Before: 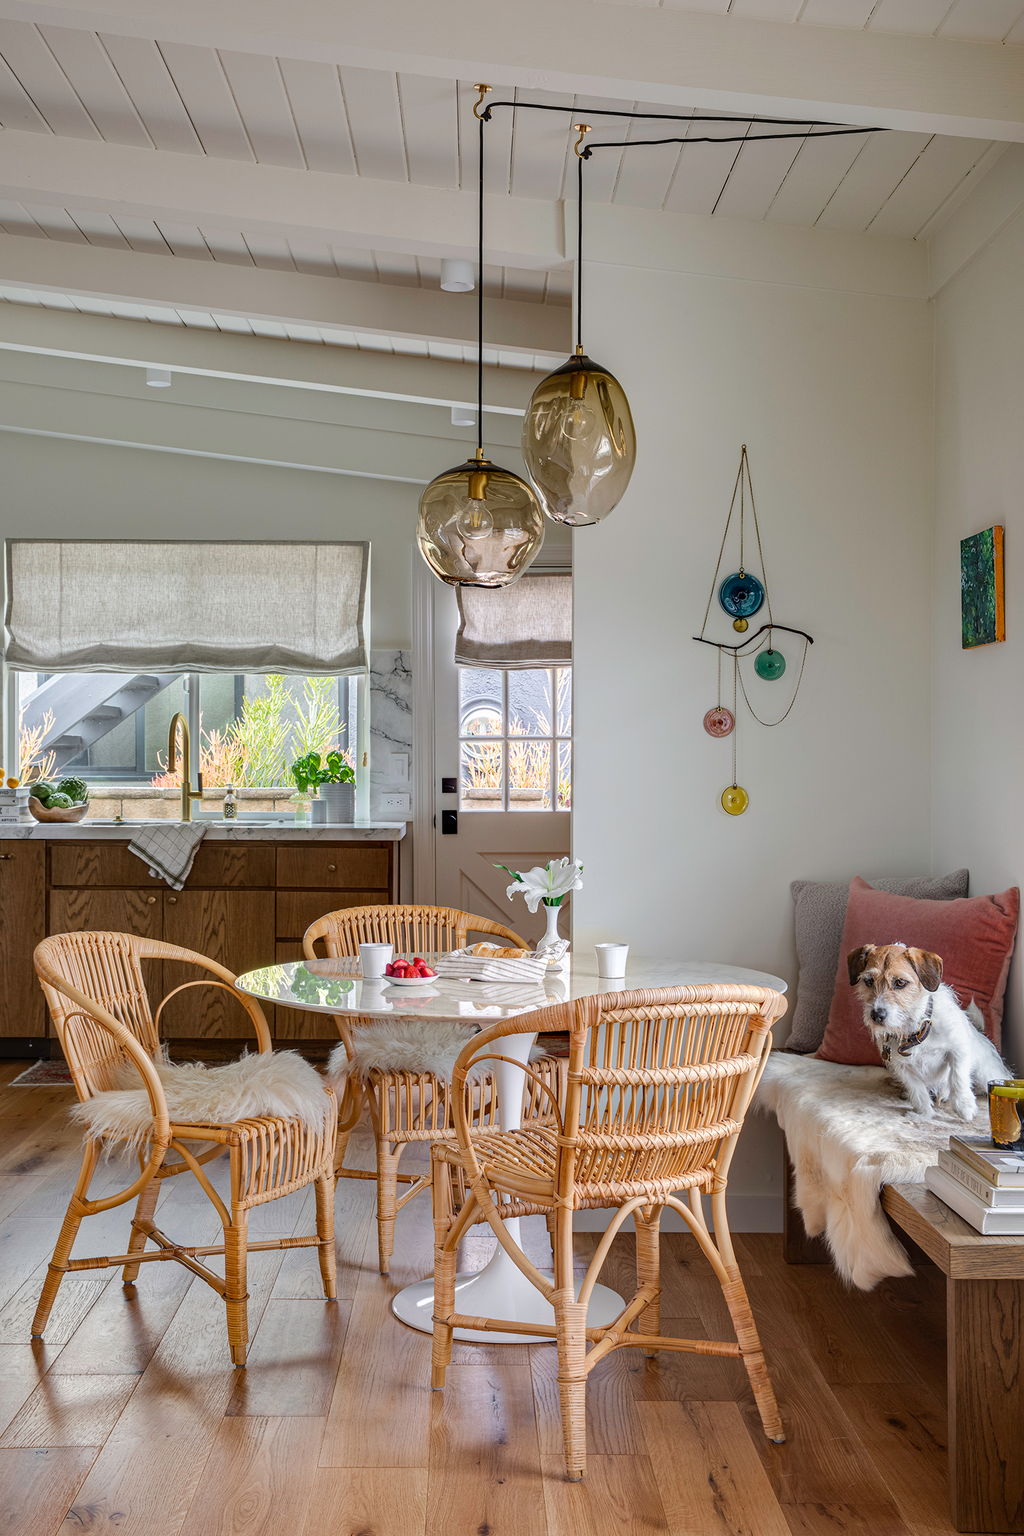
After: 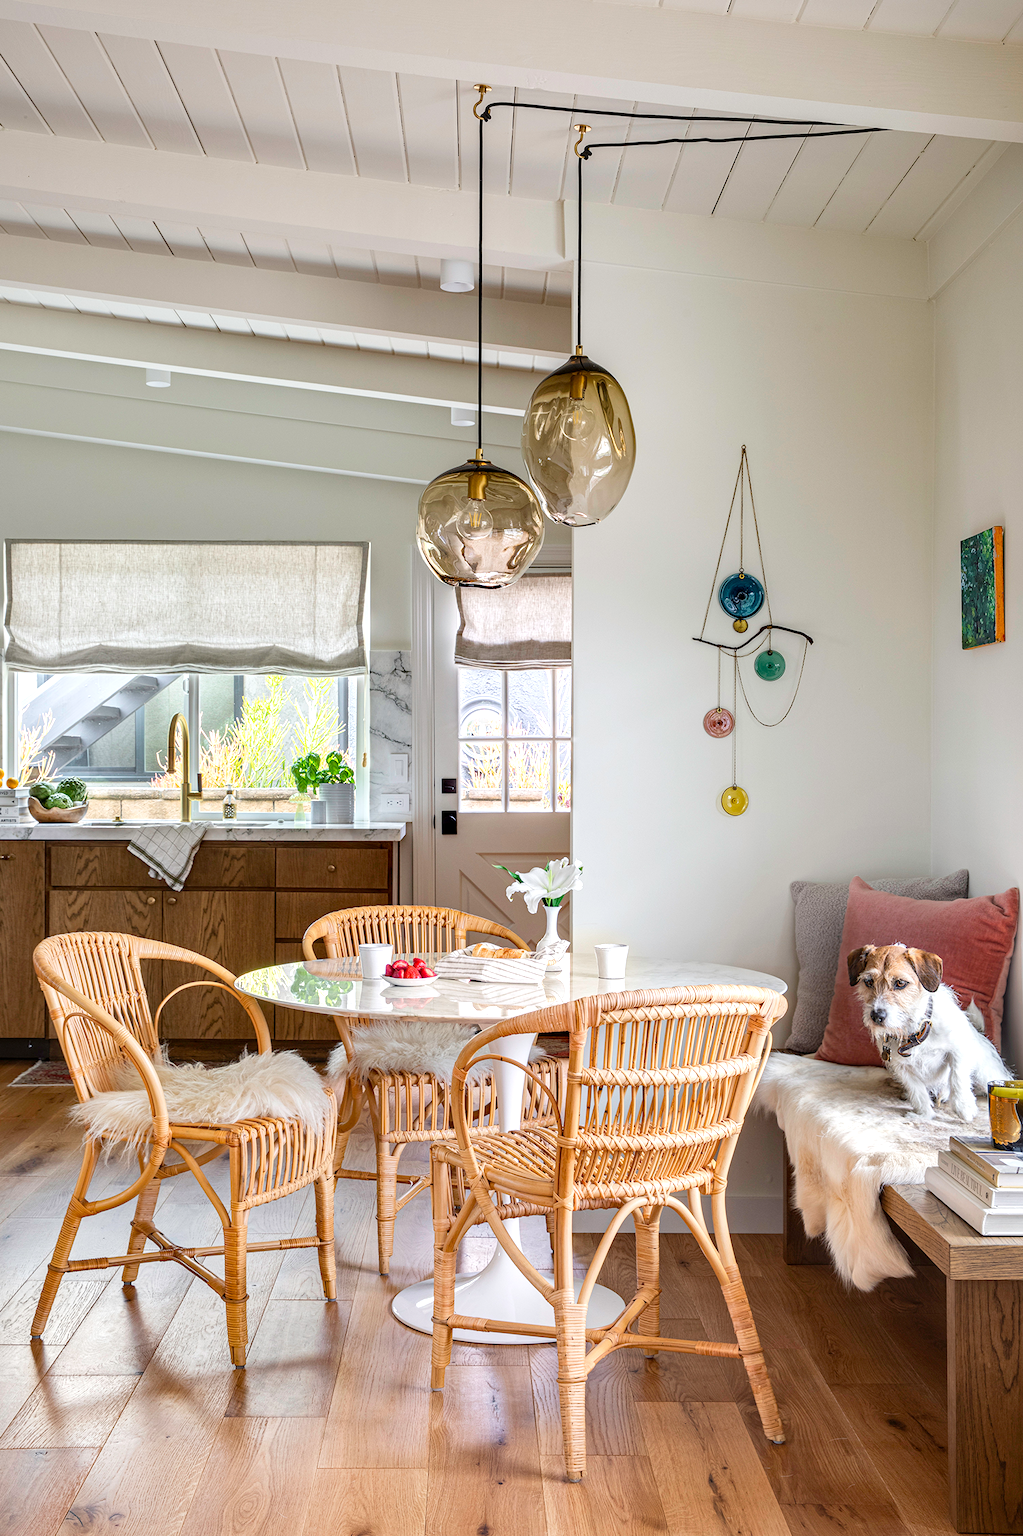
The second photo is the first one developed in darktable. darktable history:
crop and rotate: left 0.116%, bottom 0.005%
exposure: black level correction 0.001, exposure 0.5 EV, compensate exposure bias true, compensate highlight preservation false
tone curve: curves: ch0 [(0, 0) (0.003, 0.003) (0.011, 0.012) (0.025, 0.026) (0.044, 0.046) (0.069, 0.072) (0.1, 0.104) (0.136, 0.141) (0.177, 0.185) (0.224, 0.234) (0.277, 0.289) (0.335, 0.349) (0.399, 0.415) (0.468, 0.488) (0.543, 0.566) (0.623, 0.649) (0.709, 0.739) (0.801, 0.834) (0.898, 0.923) (1, 1)], preserve colors none
